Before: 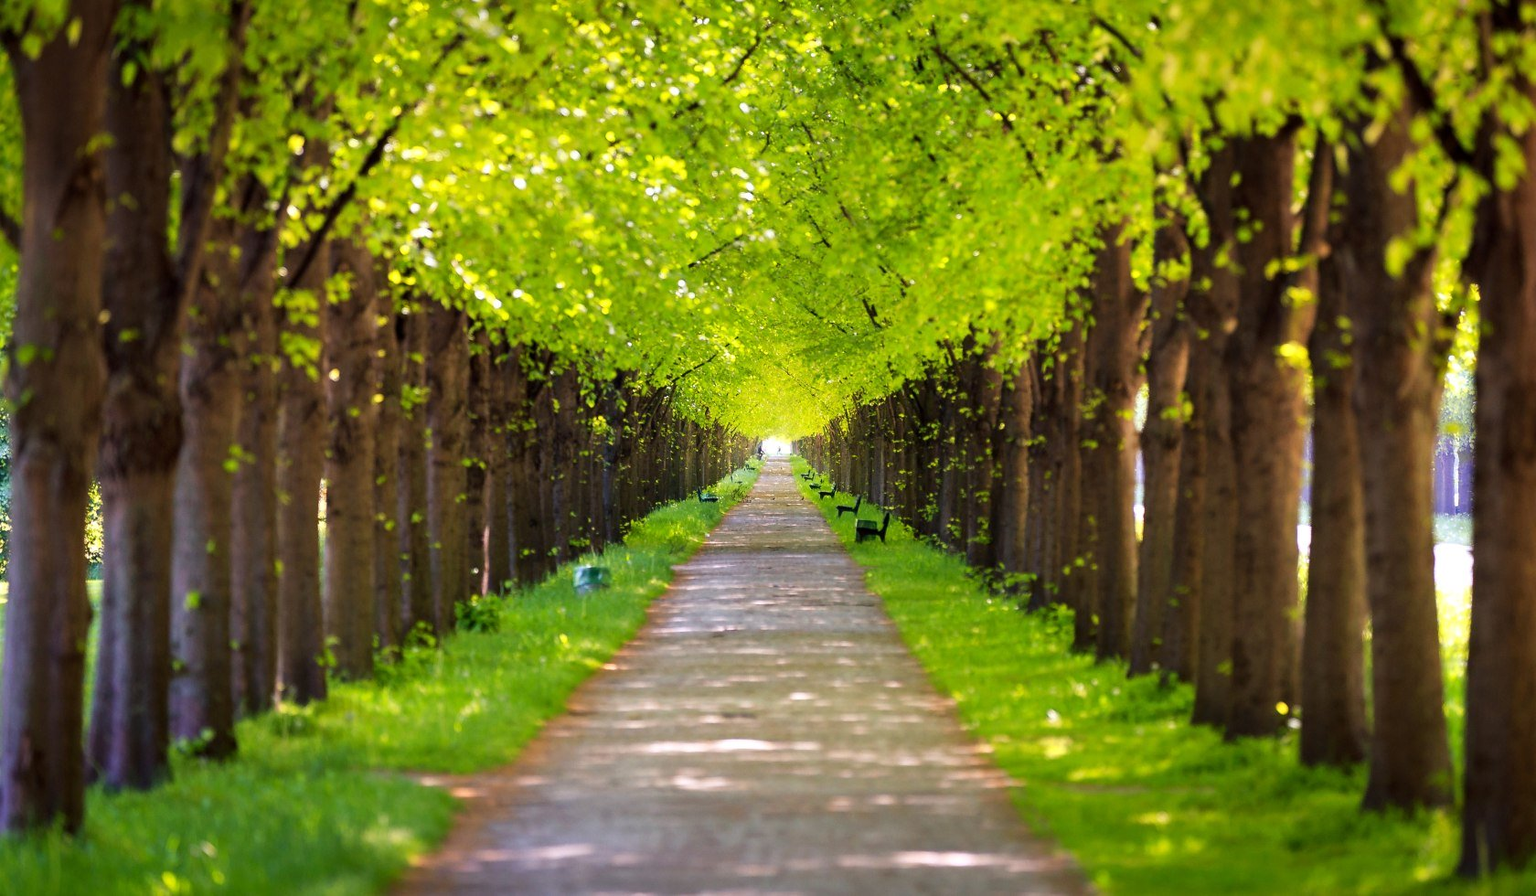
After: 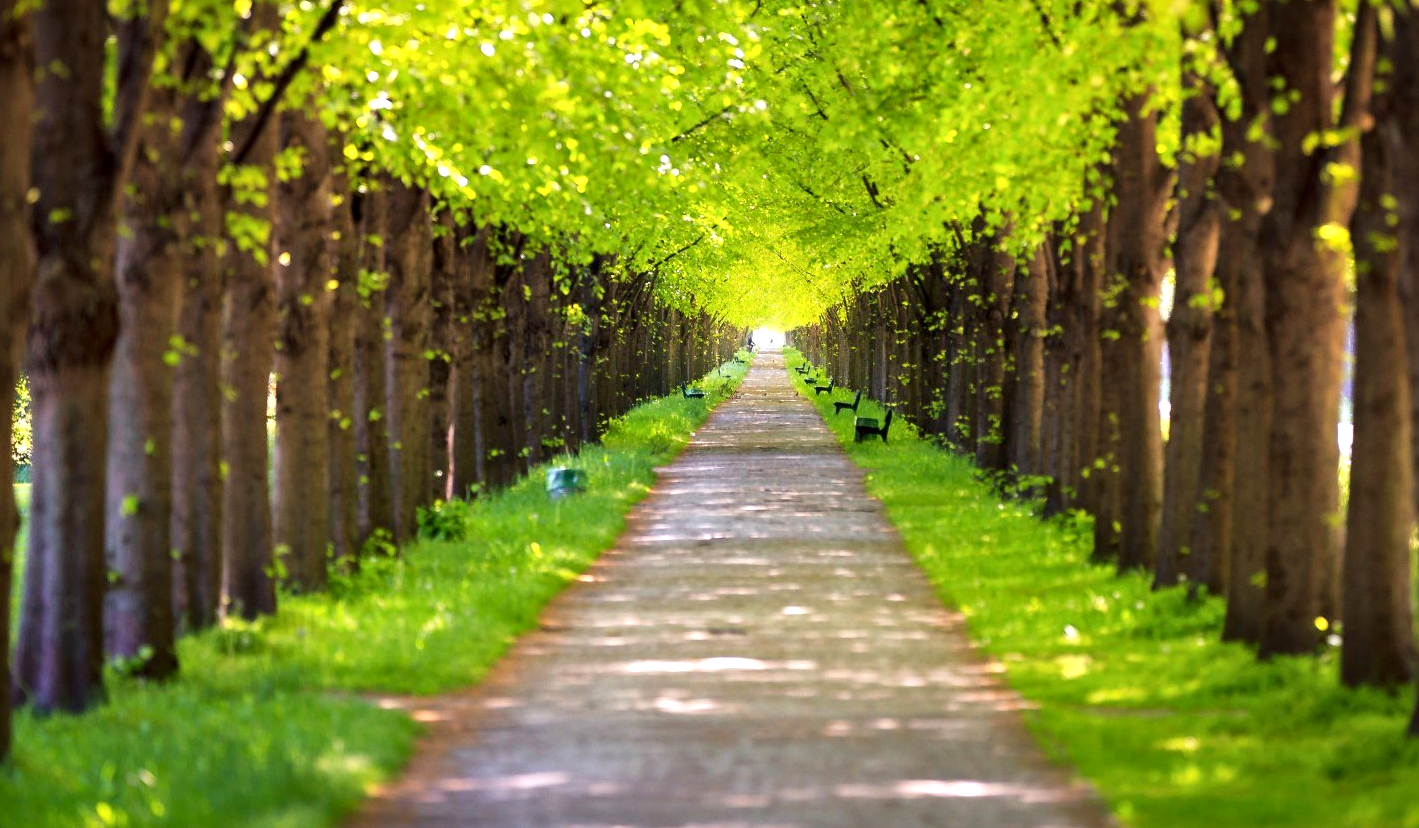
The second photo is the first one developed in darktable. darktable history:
exposure: exposure 0.3 EV, compensate highlight preservation false
local contrast: mode bilateral grid, contrast 20, coarseness 50, detail 120%, midtone range 0.2
crop and rotate: left 4.842%, top 15.51%, right 10.668%
